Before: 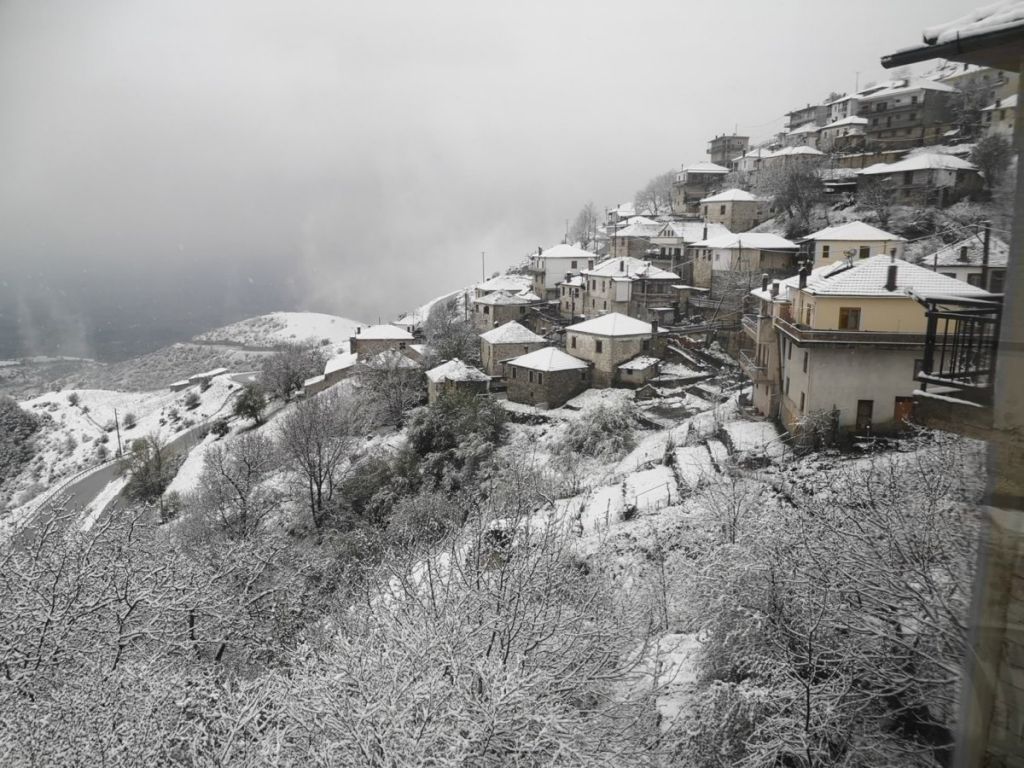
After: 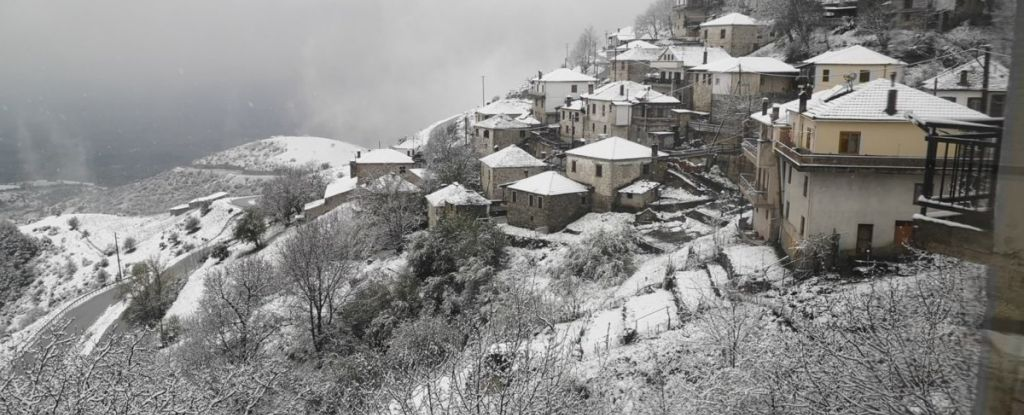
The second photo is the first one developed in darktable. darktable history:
crop and rotate: top 22.934%, bottom 22.965%
